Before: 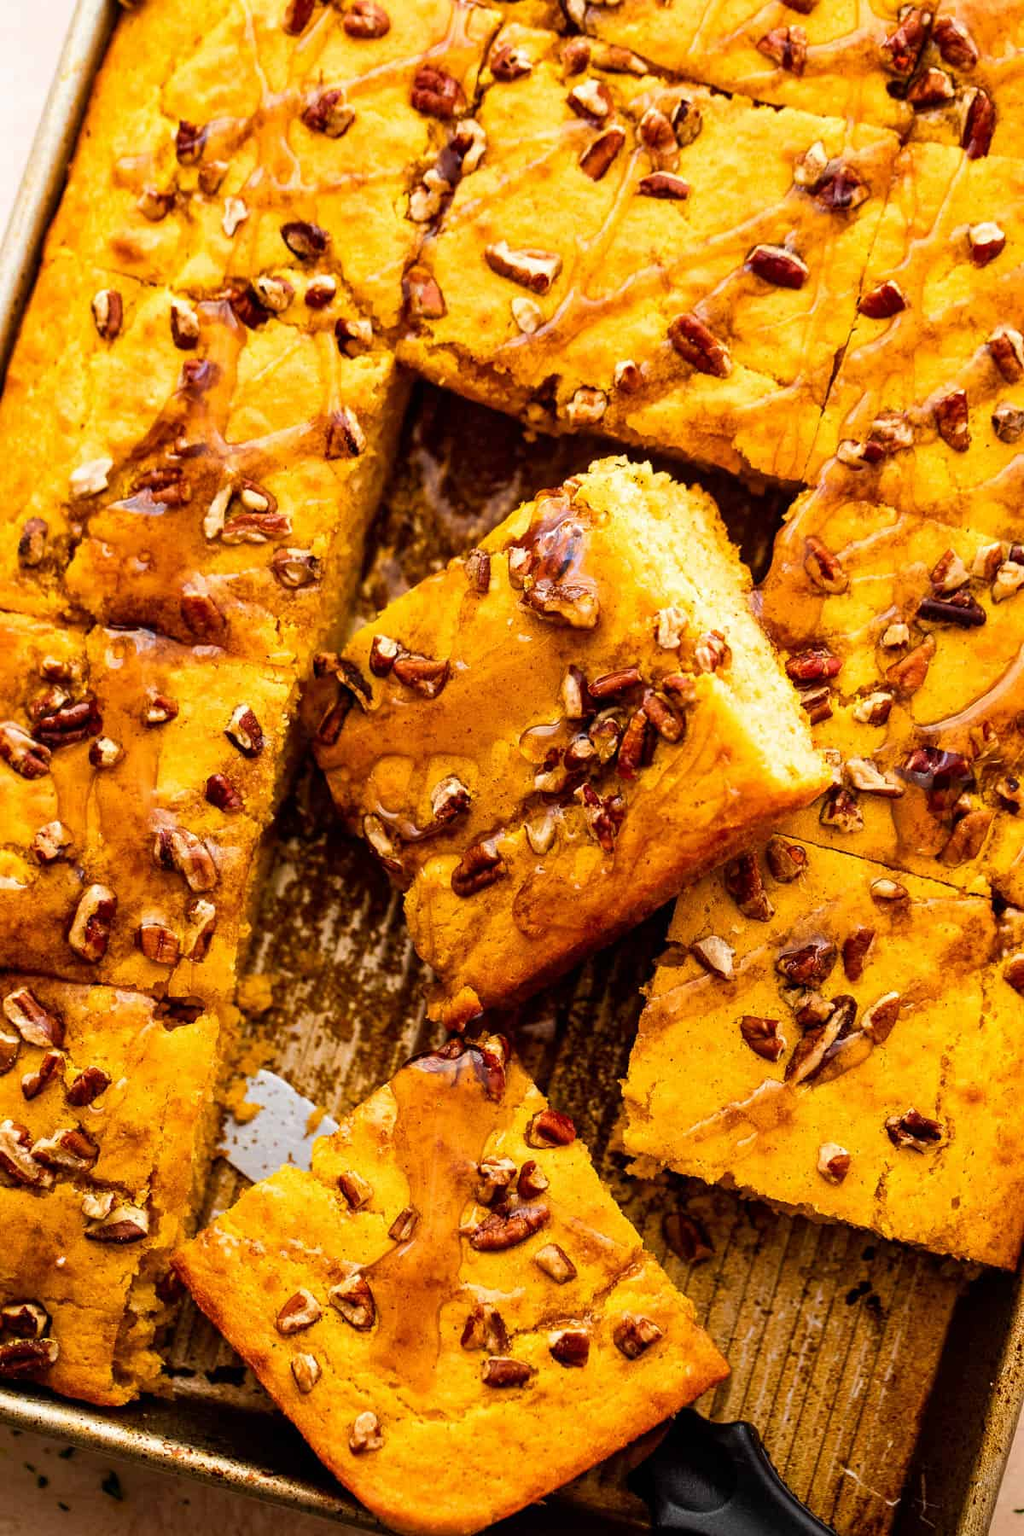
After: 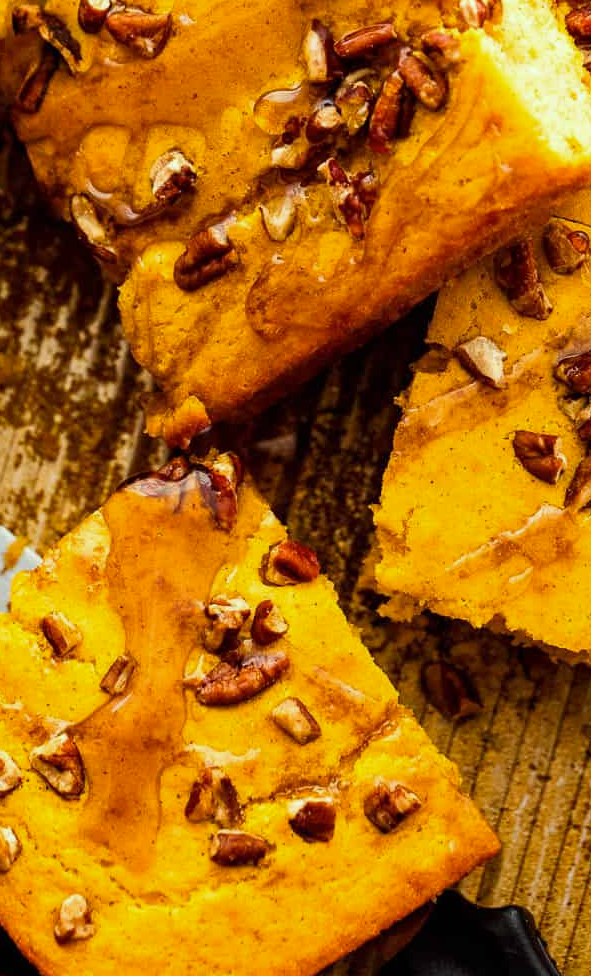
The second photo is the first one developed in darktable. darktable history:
crop: left 29.6%, top 42.243%, right 21.069%, bottom 3.51%
color correction: highlights a* -7.74, highlights b* 3.56
